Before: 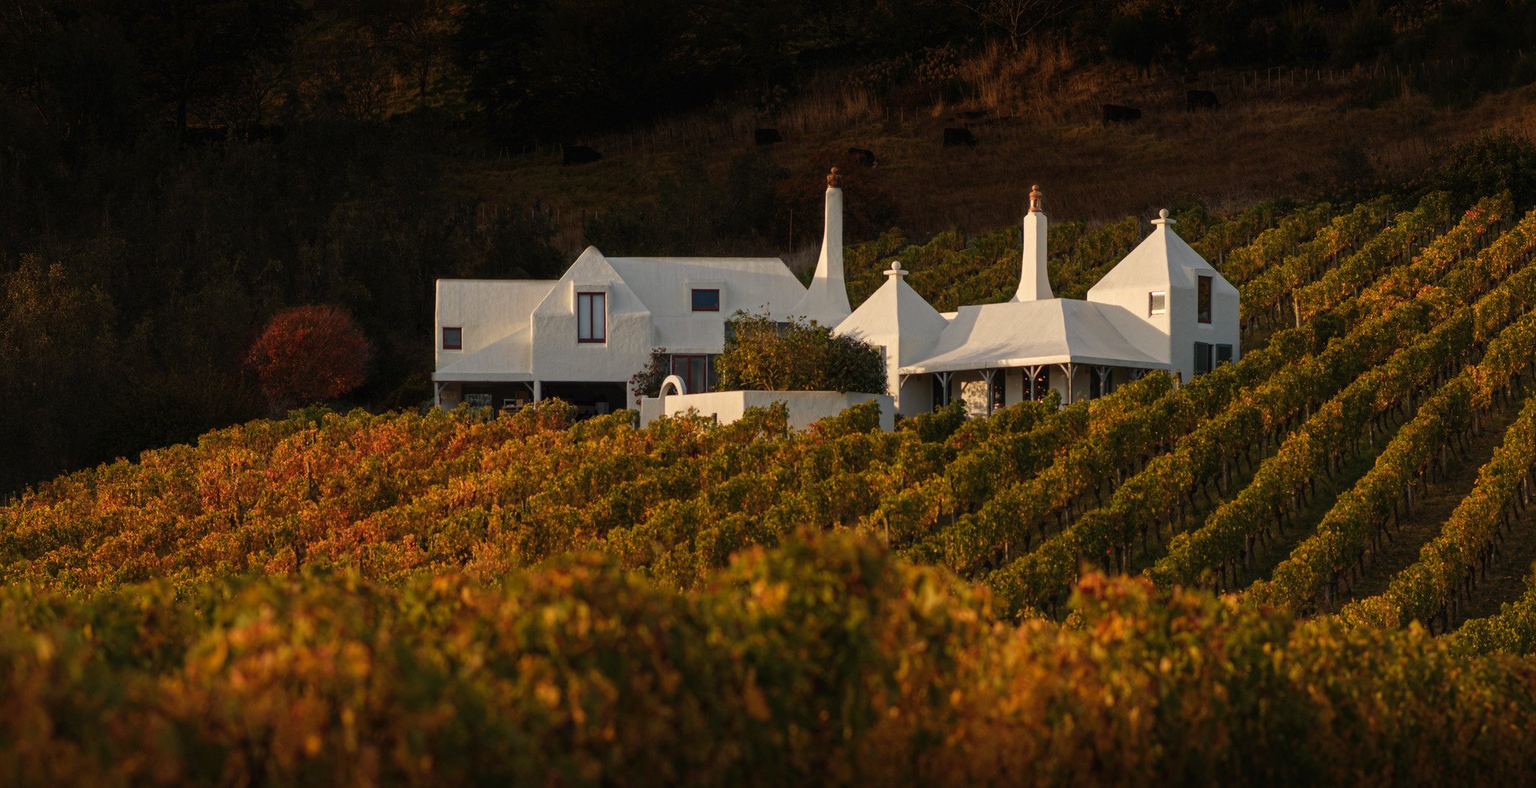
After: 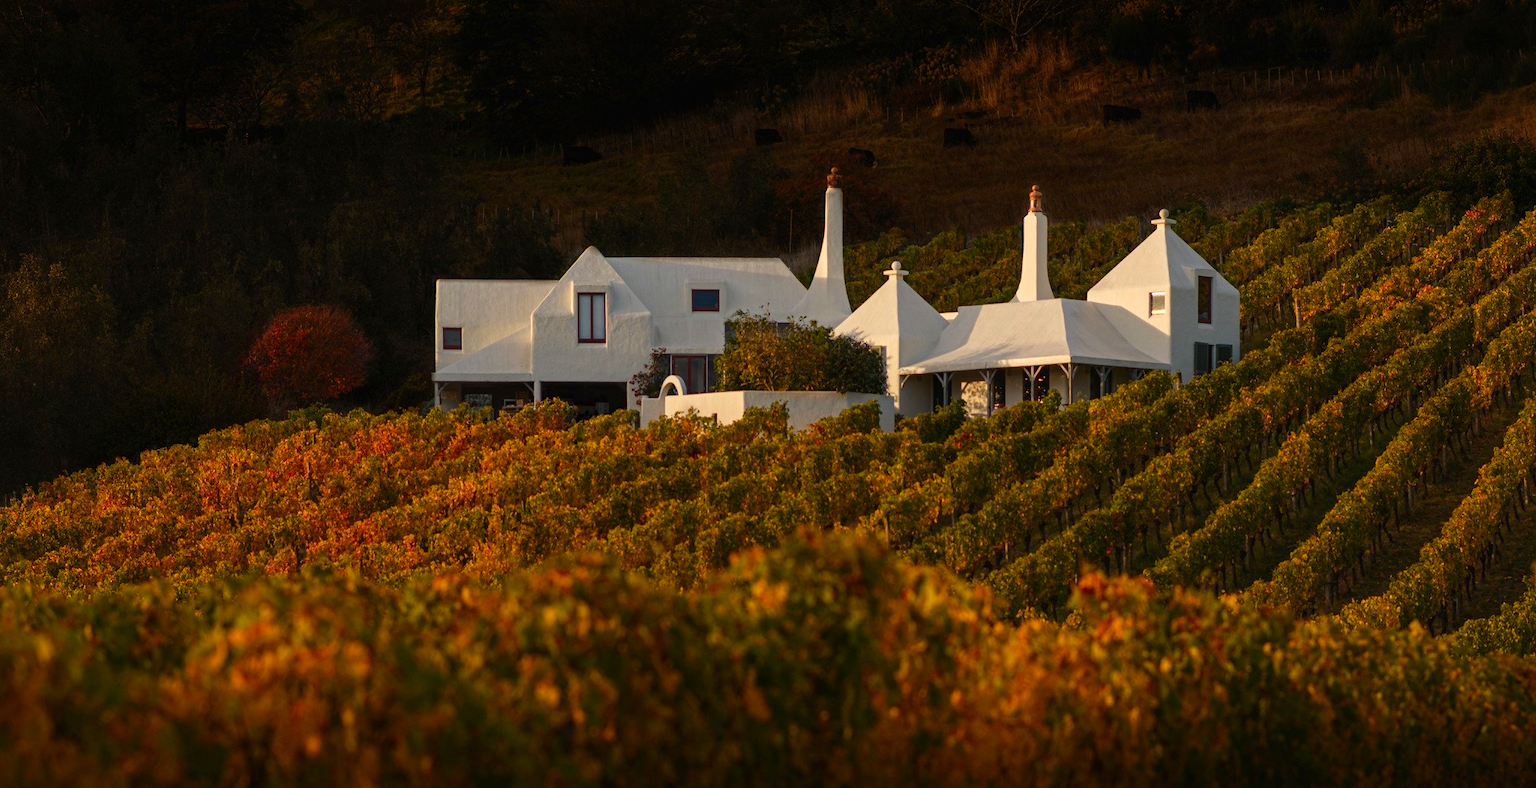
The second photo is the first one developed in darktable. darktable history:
contrast brightness saturation: contrast 0.083, saturation 0.2
